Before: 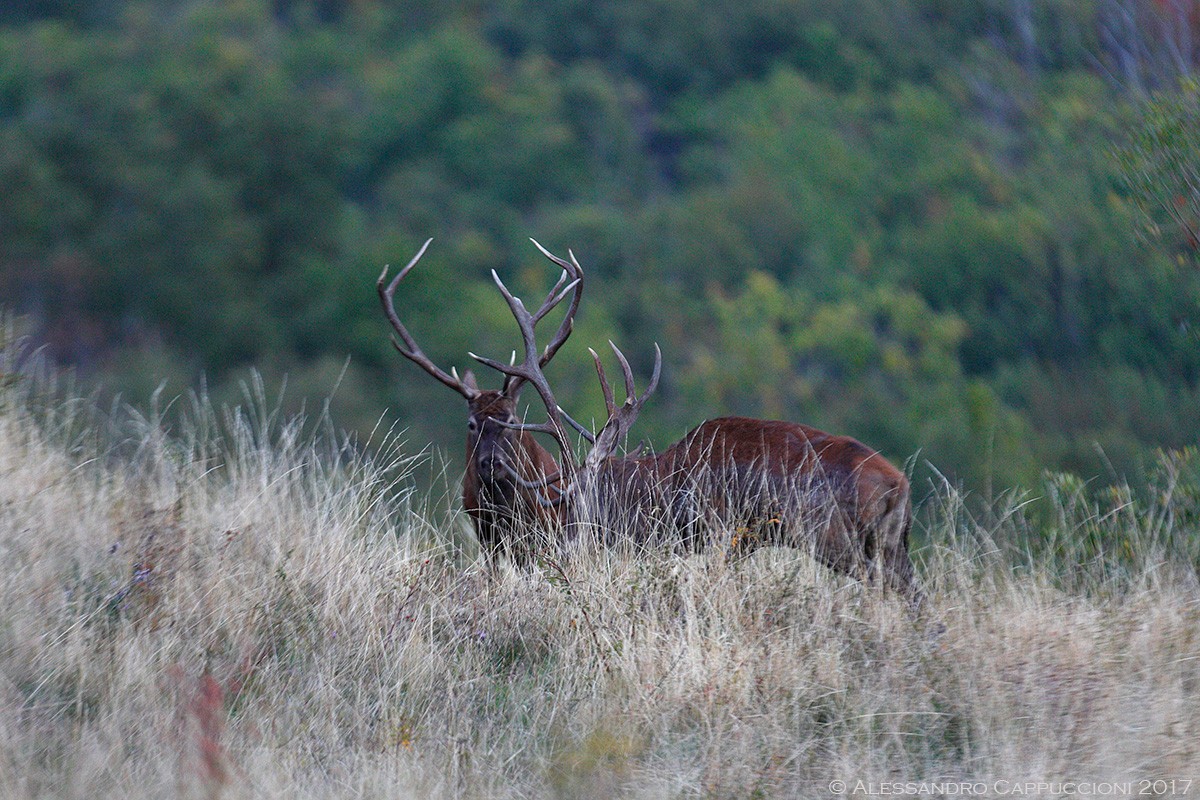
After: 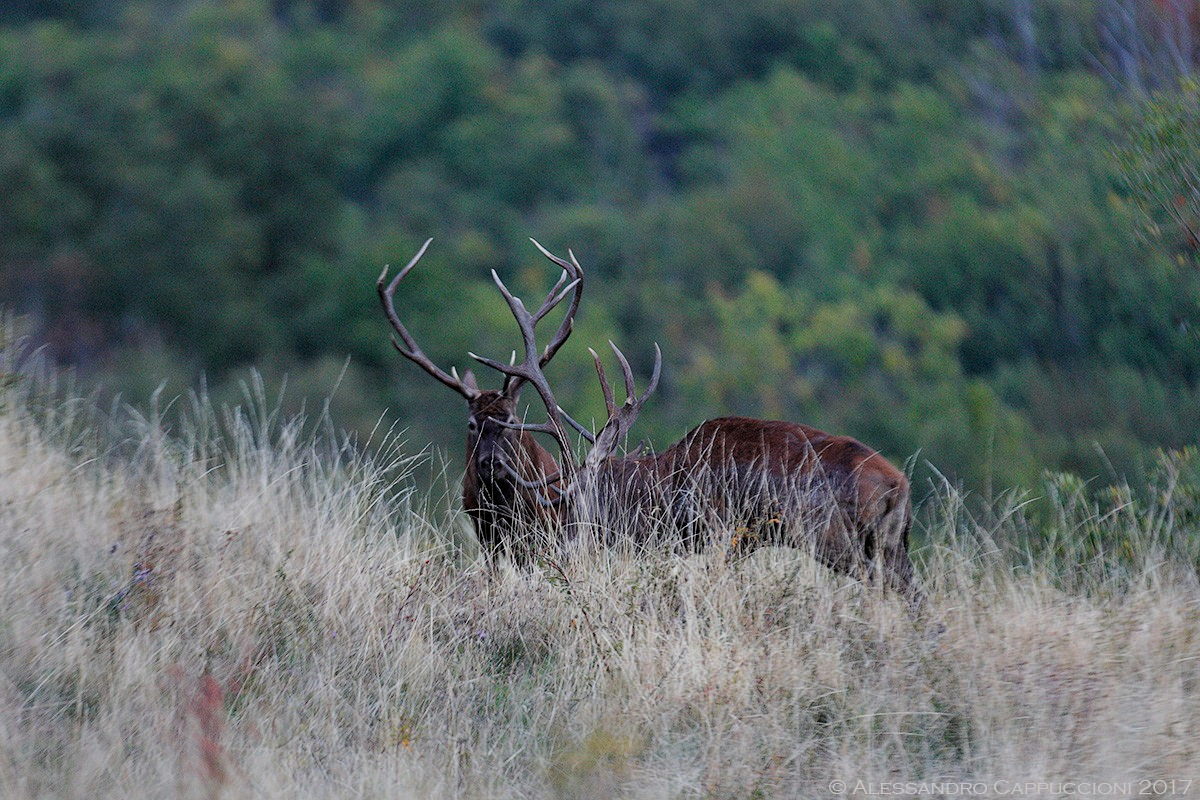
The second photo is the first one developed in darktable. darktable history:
filmic rgb: black relative exposure -7.9 EV, white relative exposure 4.13 EV, threshold 6 EV, hardness 4.09, latitude 51.75%, contrast 1.012, shadows ↔ highlights balance 6.06%, enable highlight reconstruction true
